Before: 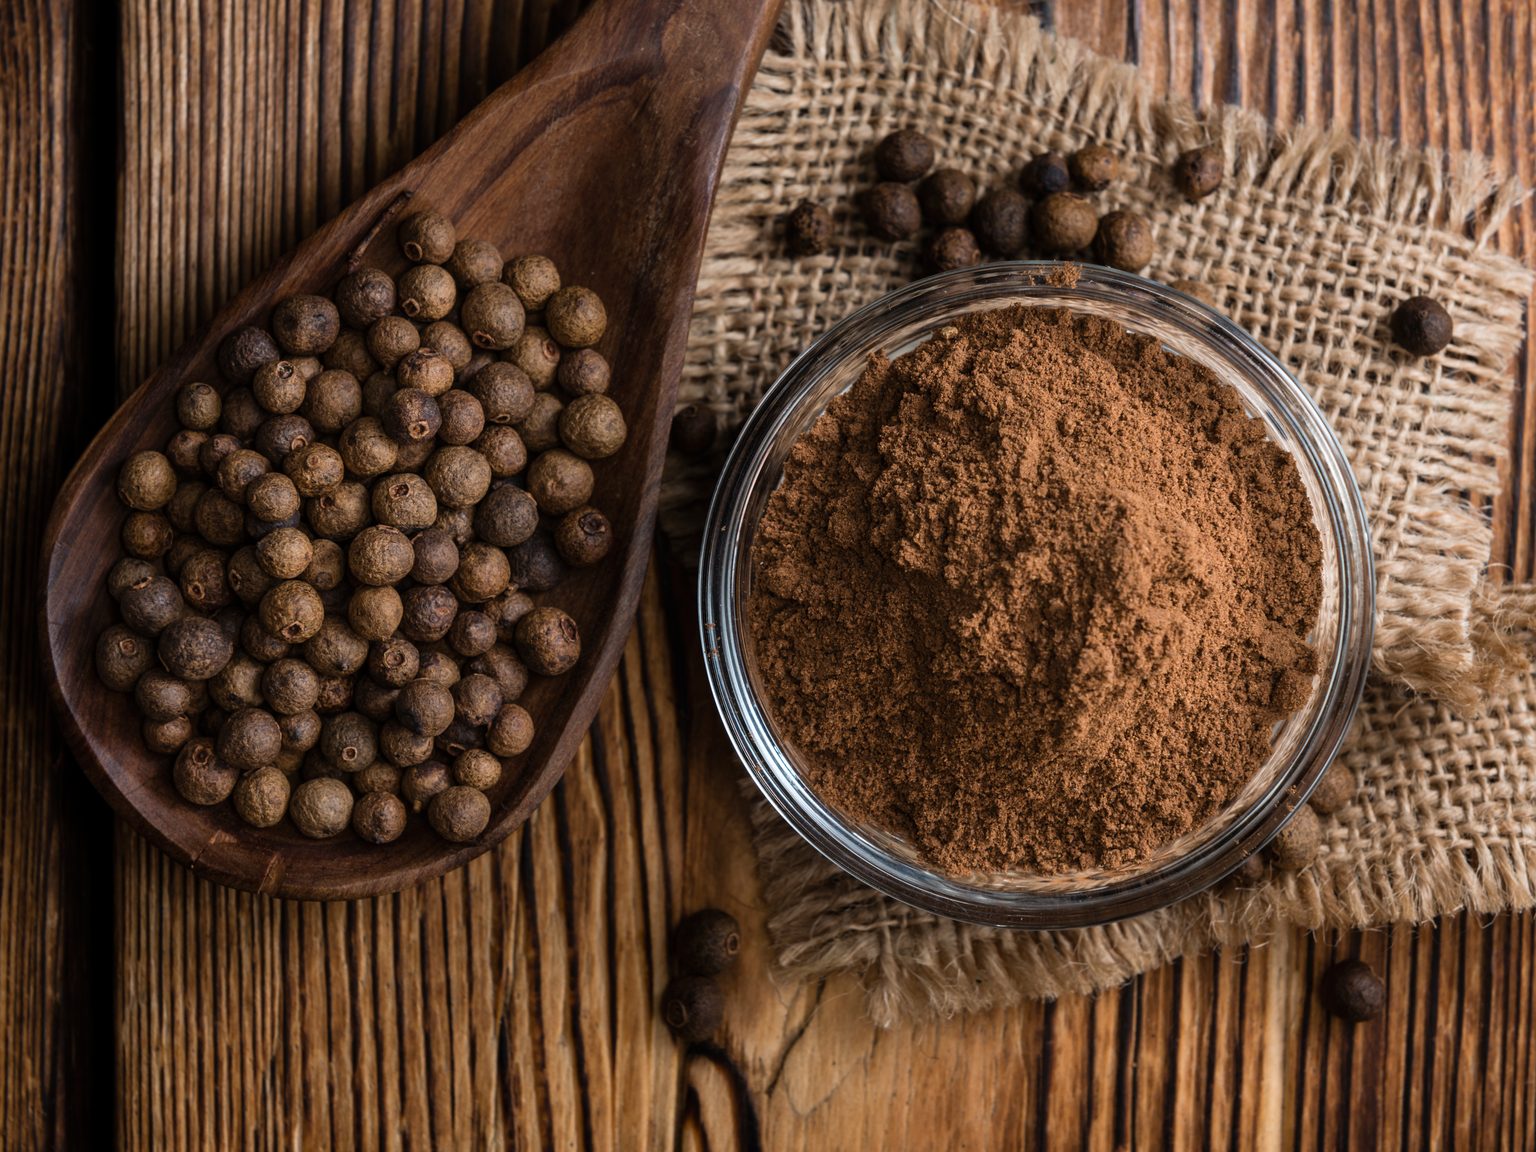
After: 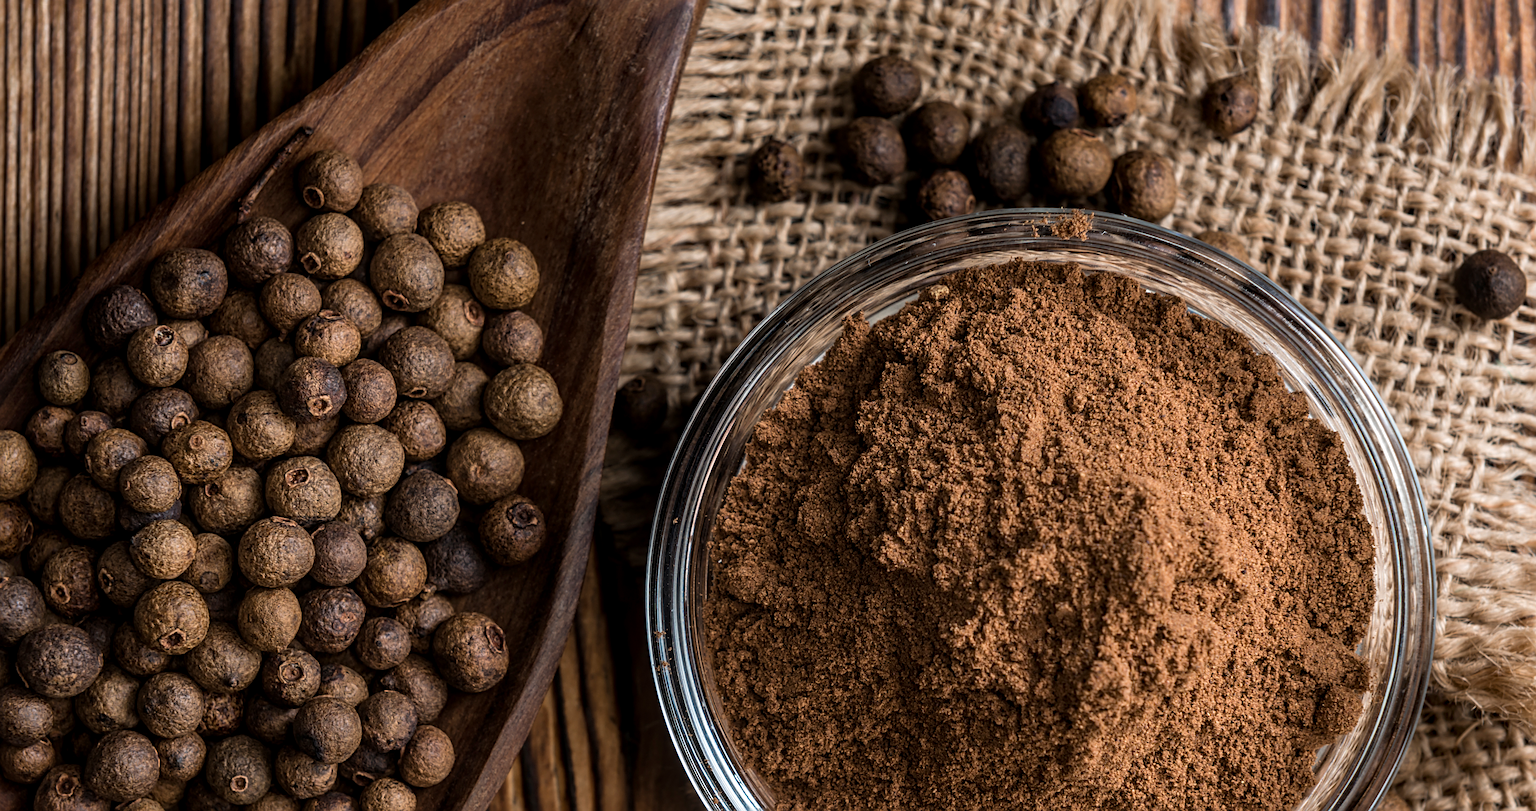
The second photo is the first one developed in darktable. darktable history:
crop and rotate: left 9.435%, top 7.179%, right 4.861%, bottom 32.432%
local contrast: on, module defaults
sharpen: radius 3.109
